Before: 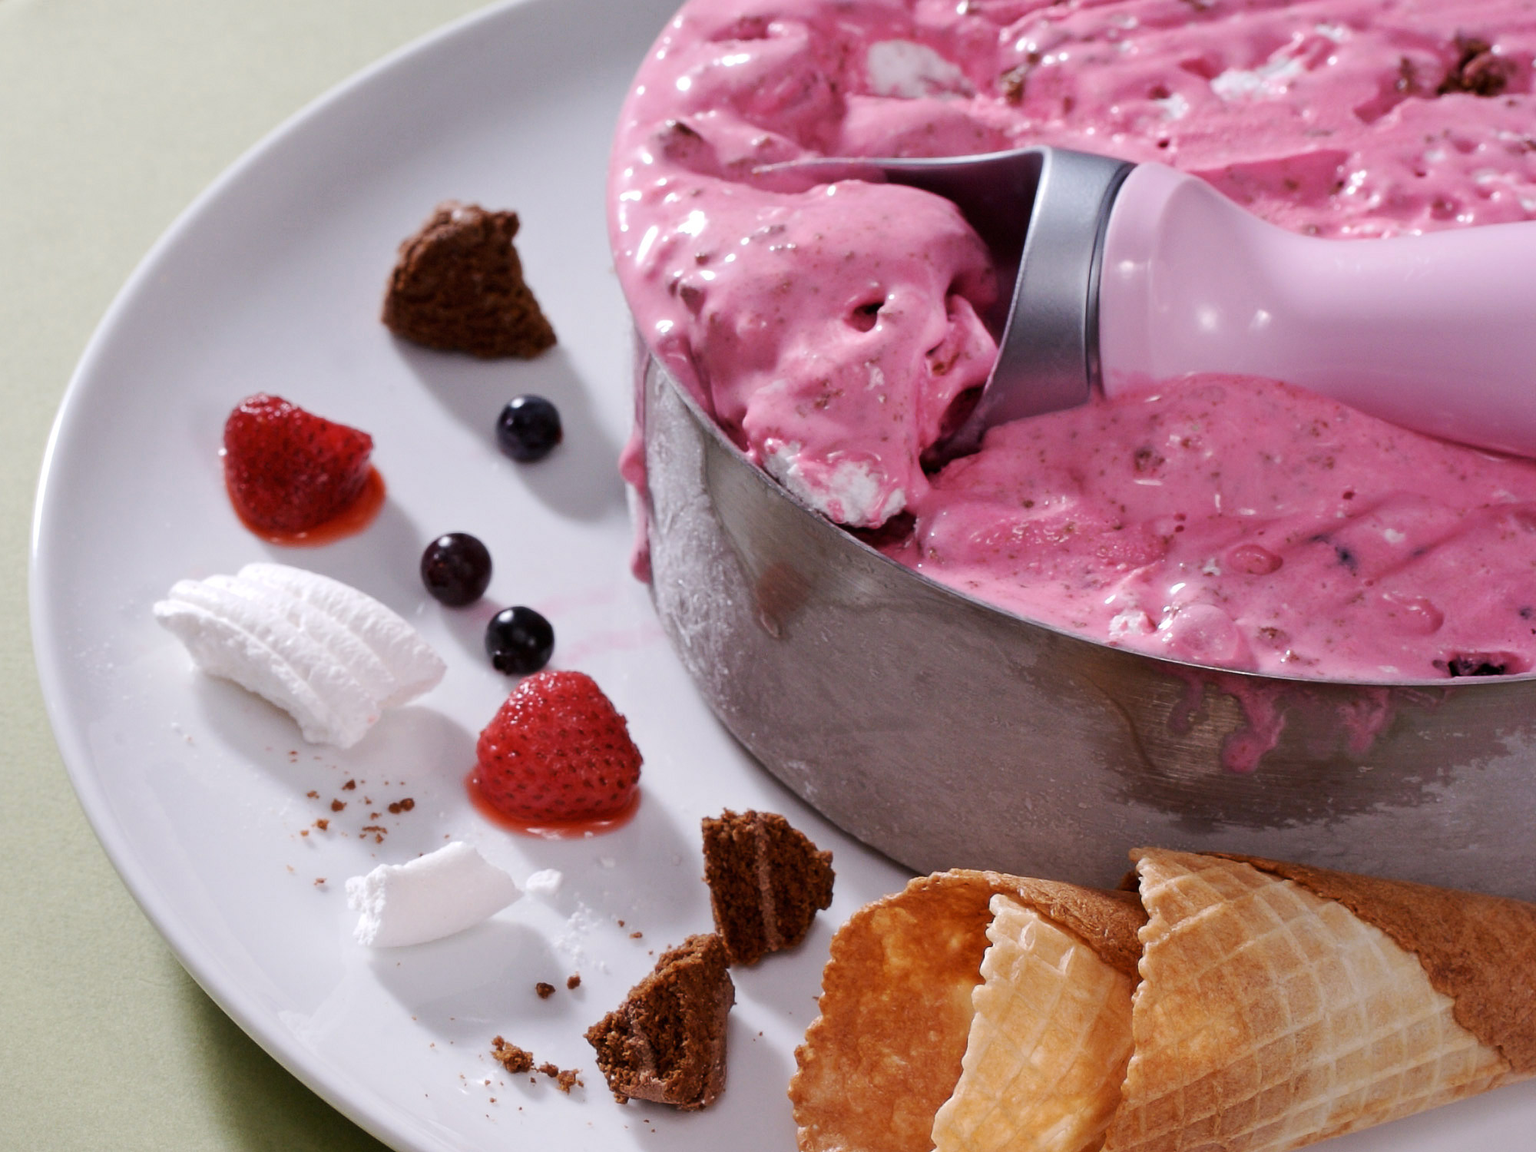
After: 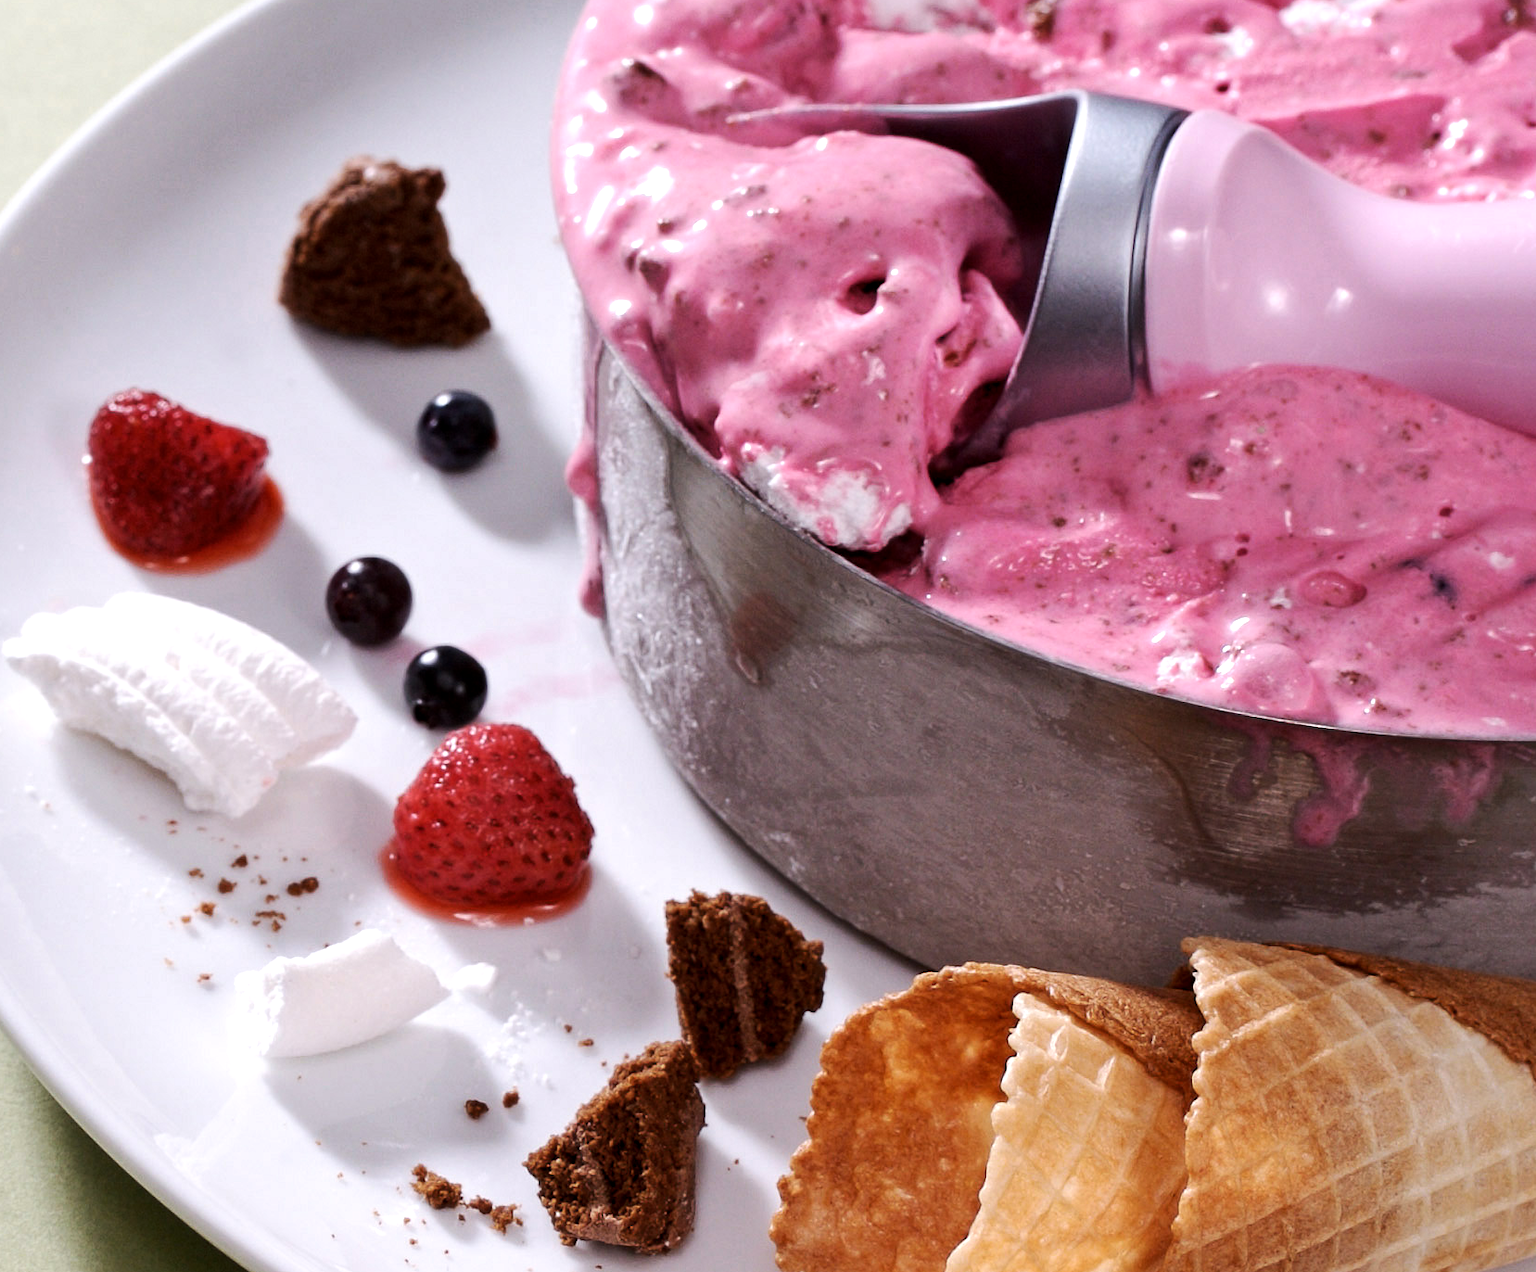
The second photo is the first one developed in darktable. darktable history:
local contrast: highlights 100%, shadows 100%, detail 120%, midtone range 0.2
tone equalizer: -8 EV -0.417 EV, -7 EV -0.389 EV, -6 EV -0.333 EV, -5 EV -0.222 EV, -3 EV 0.222 EV, -2 EV 0.333 EV, -1 EV 0.389 EV, +0 EV 0.417 EV, edges refinement/feathering 500, mask exposure compensation -1.57 EV, preserve details no
crop: left 9.807%, top 6.259%, right 7.334%, bottom 2.177%
